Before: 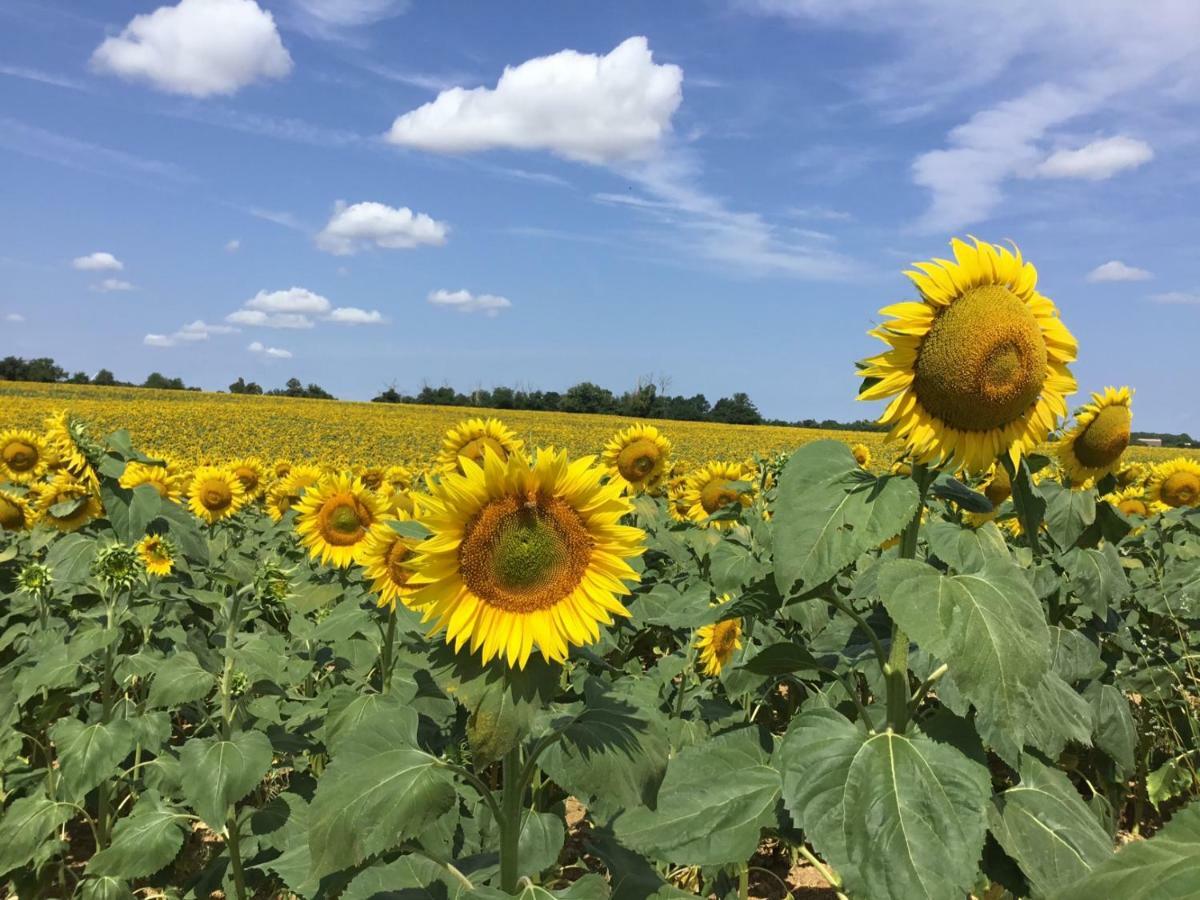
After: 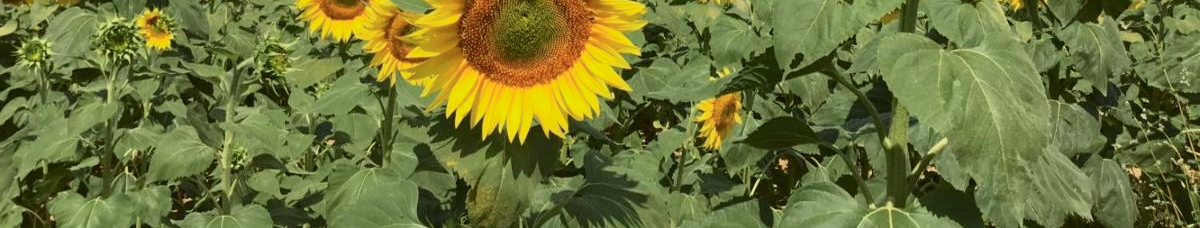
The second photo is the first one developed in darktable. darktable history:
tone curve: curves: ch0 [(0, 0) (0.091, 0.074) (0.184, 0.168) (0.491, 0.519) (0.748, 0.765) (1, 0.919)]; ch1 [(0, 0) (0.179, 0.173) (0.322, 0.32) (0.424, 0.424) (0.502, 0.504) (0.56, 0.578) (0.631, 0.667) (0.777, 0.806) (1, 1)]; ch2 [(0, 0) (0.434, 0.447) (0.483, 0.487) (0.547, 0.564) (0.676, 0.673) (1, 1)], color space Lab, independent channels, preserve colors none
crop and rotate: top 58.516%, bottom 16.12%
